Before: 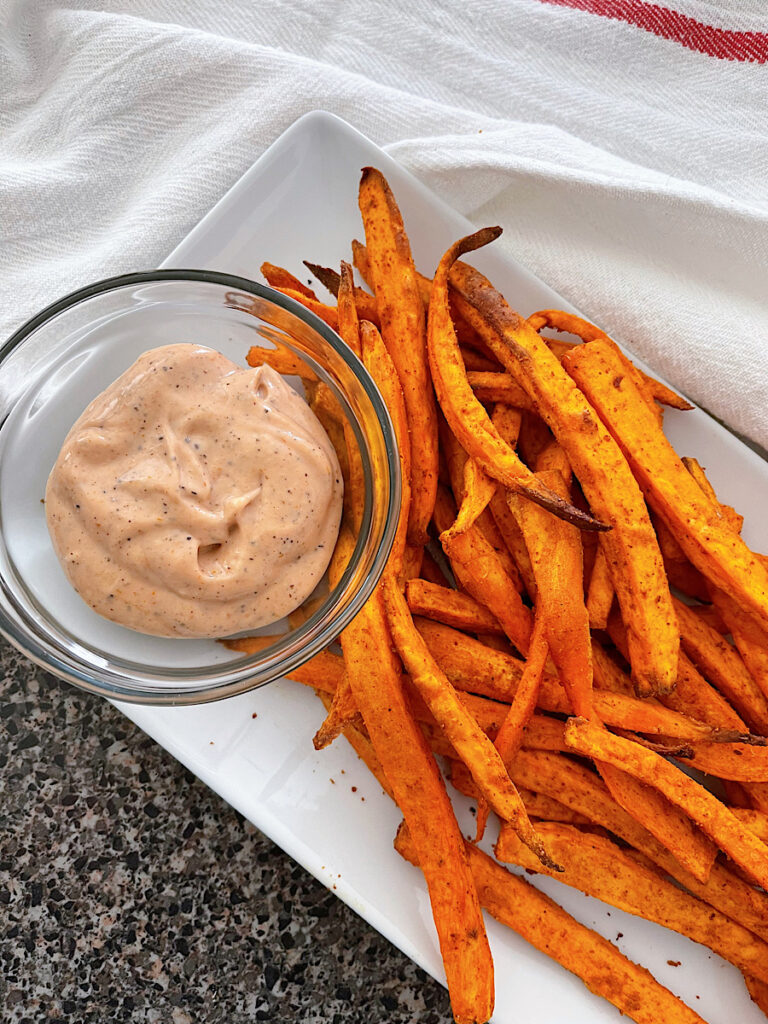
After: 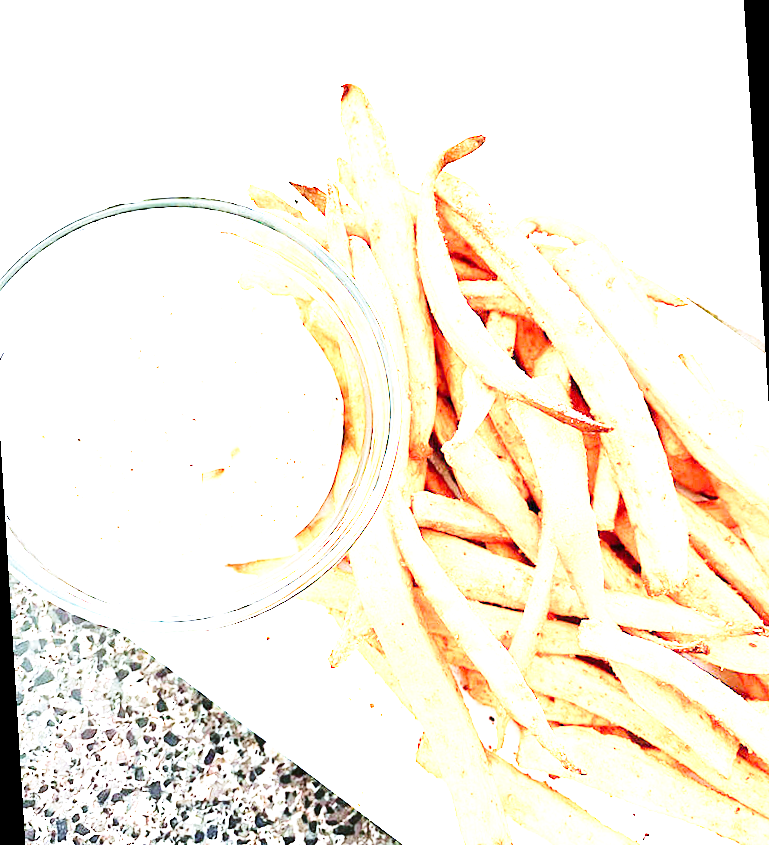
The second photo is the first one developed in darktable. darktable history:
color calibration: illuminant F (fluorescent), F source F9 (Cool White Deluxe 4150 K) – high CRI, x 0.374, y 0.373, temperature 4158.34 K
exposure: exposure 3 EV, compensate highlight preservation false
velvia: on, module defaults
crop and rotate: top 2.479%, bottom 3.018%
base curve: curves: ch0 [(0, 0) (0.028, 0.03) (0.121, 0.232) (0.46, 0.748) (0.859, 0.968) (1, 1)], preserve colors none
tone equalizer: -8 EV -0.75 EV, -7 EV -0.7 EV, -6 EV -0.6 EV, -5 EV -0.4 EV, -3 EV 0.4 EV, -2 EV 0.6 EV, -1 EV 0.7 EV, +0 EV 0.75 EV, edges refinement/feathering 500, mask exposure compensation -1.57 EV, preserve details no
rotate and perspective: rotation -3.52°, crop left 0.036, crop right 0.964, crop top 0.081, crop bottom 0.919
